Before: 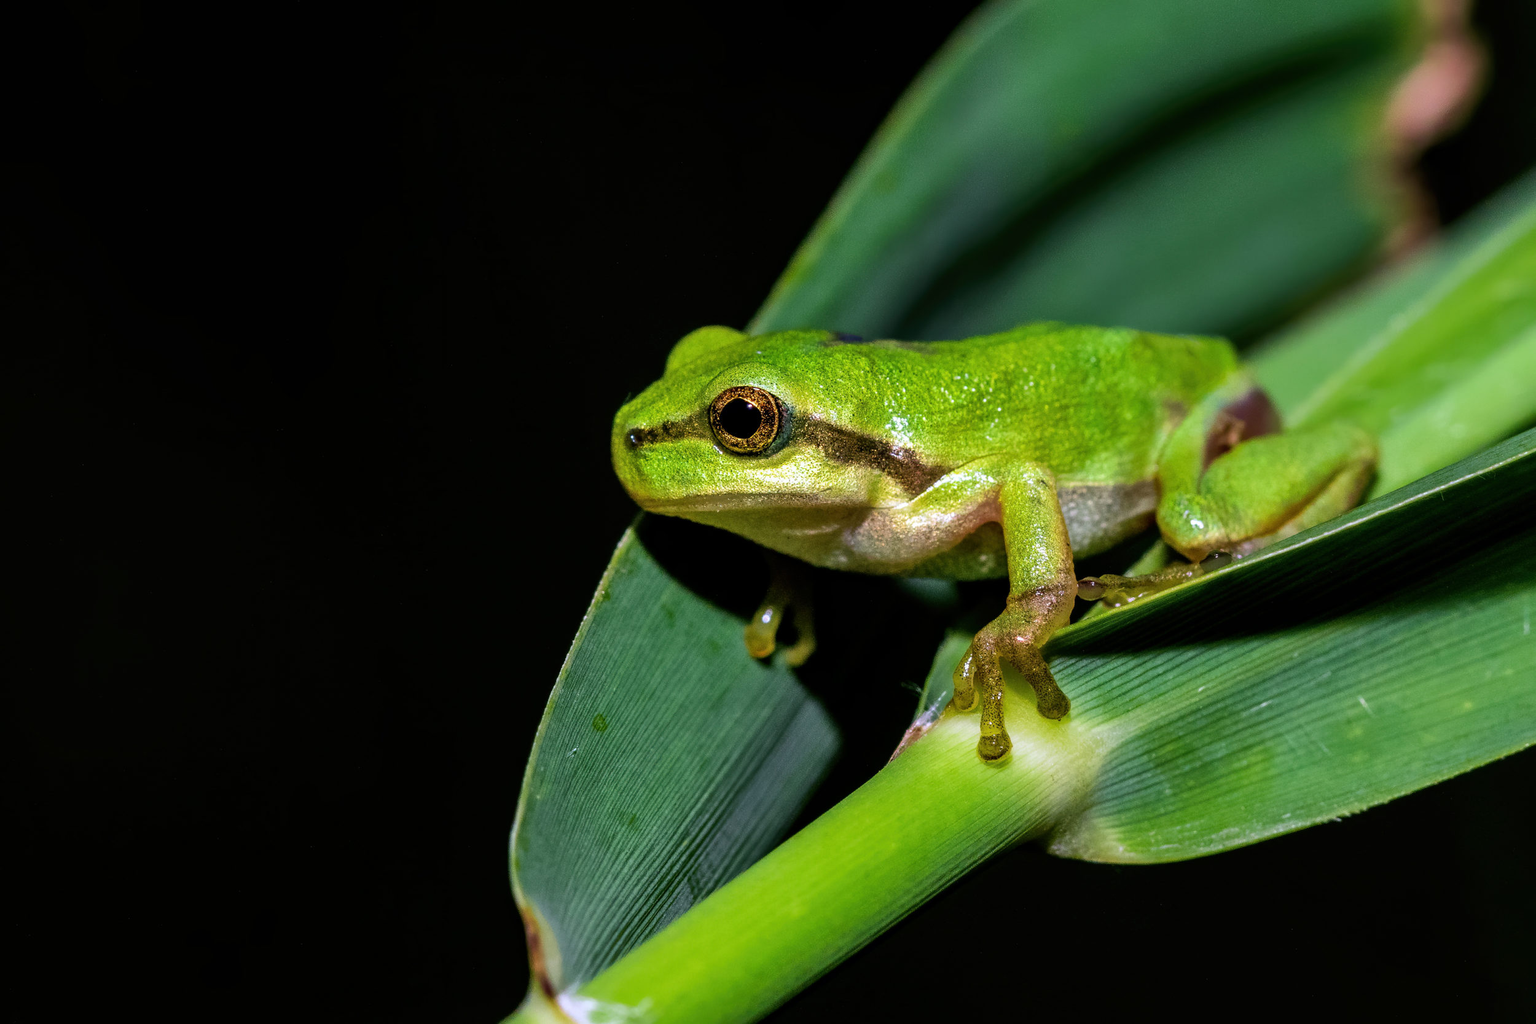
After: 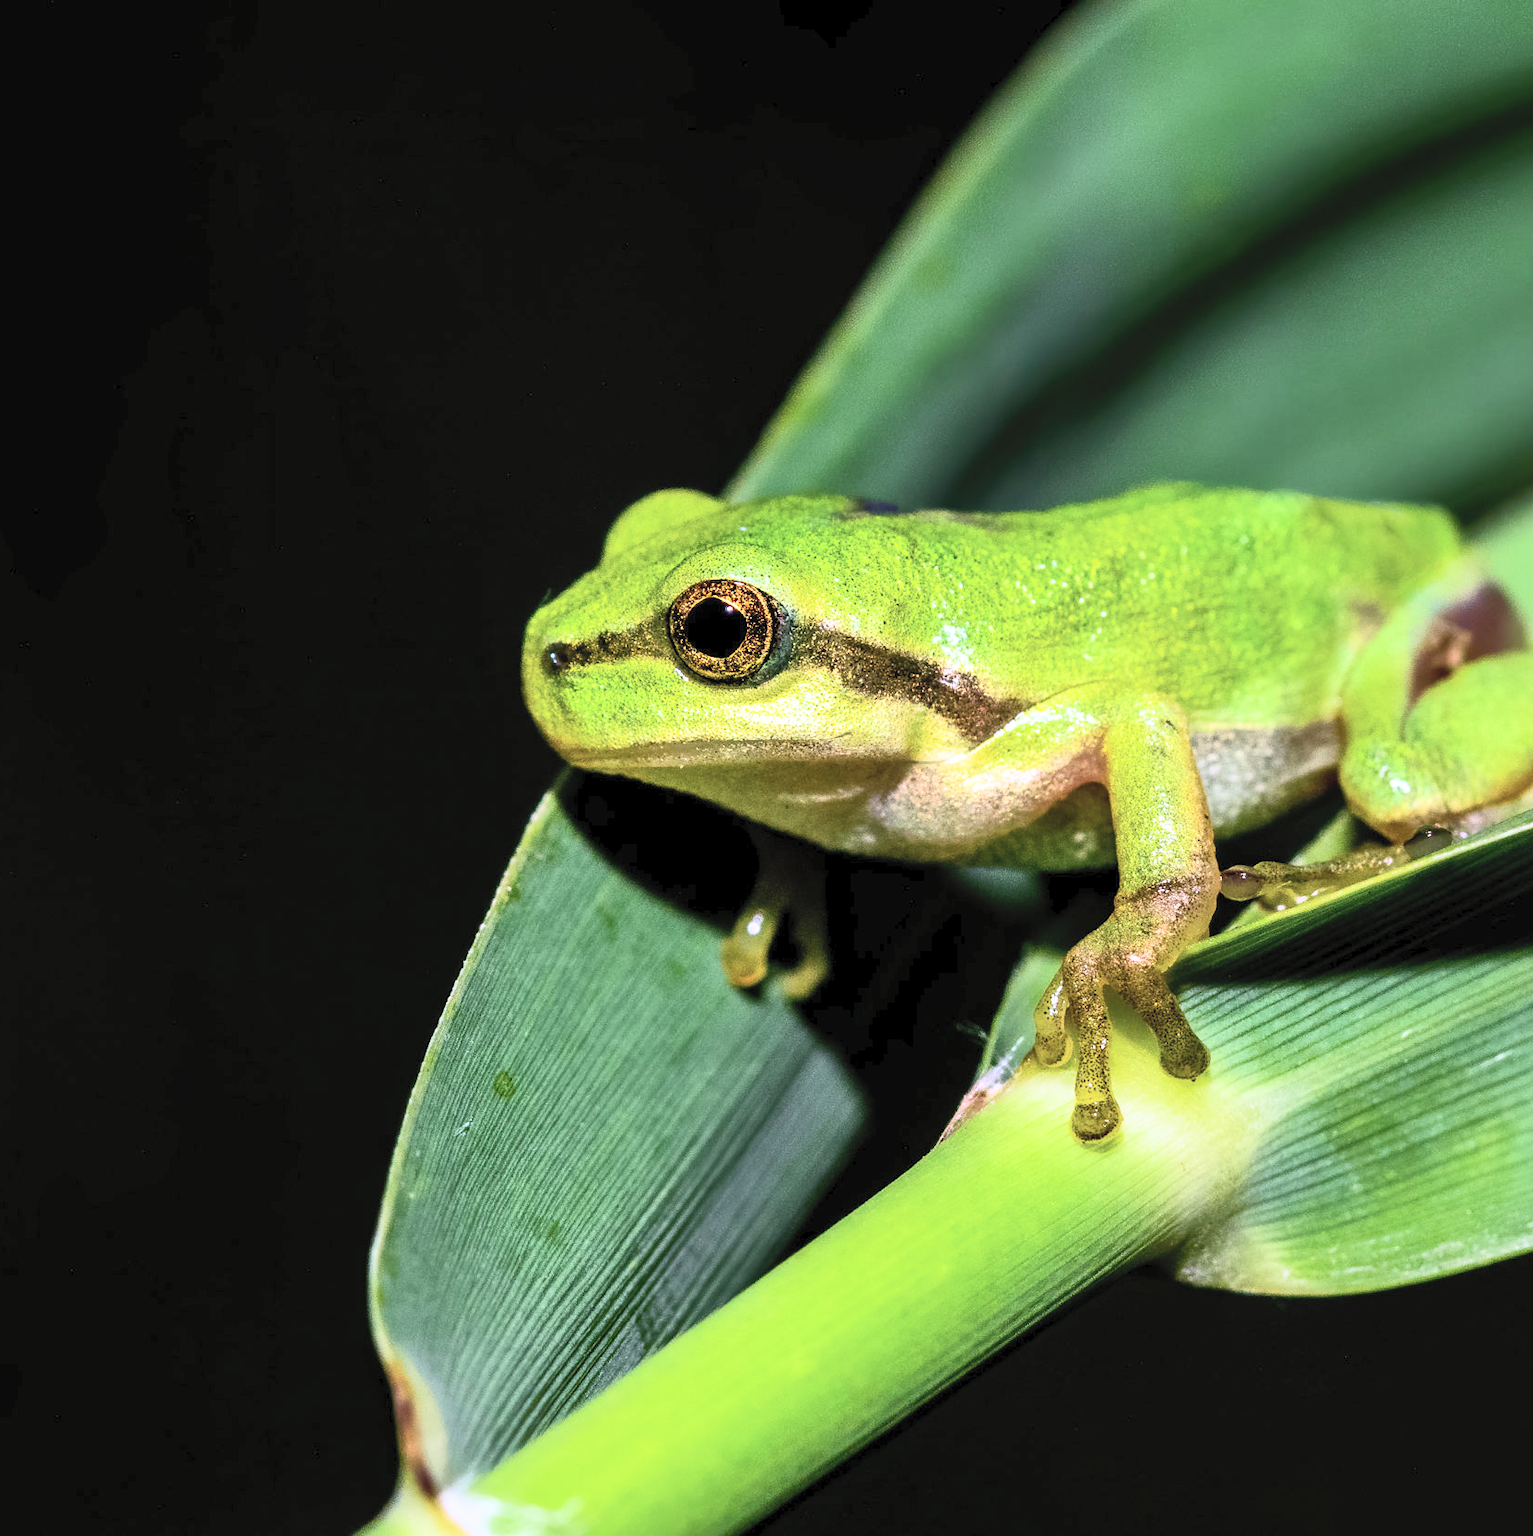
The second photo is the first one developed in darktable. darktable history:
contrast brightness saturation: contrast 0.376, brightness 0.54
crop: left 17.172%, right 16.231%
